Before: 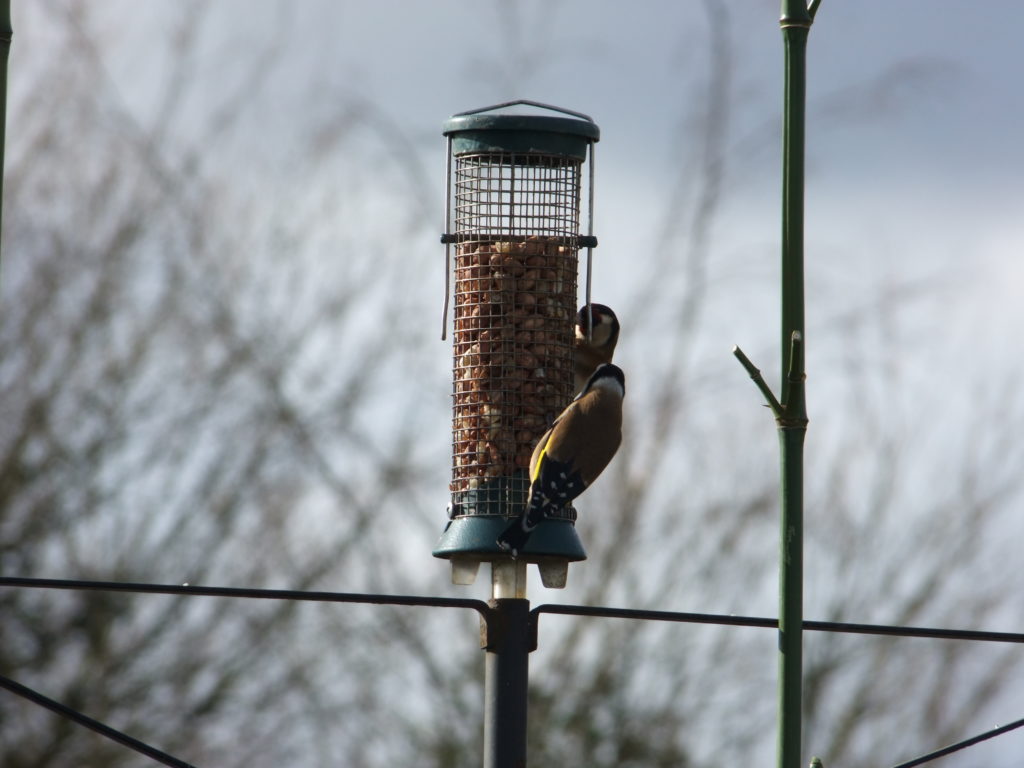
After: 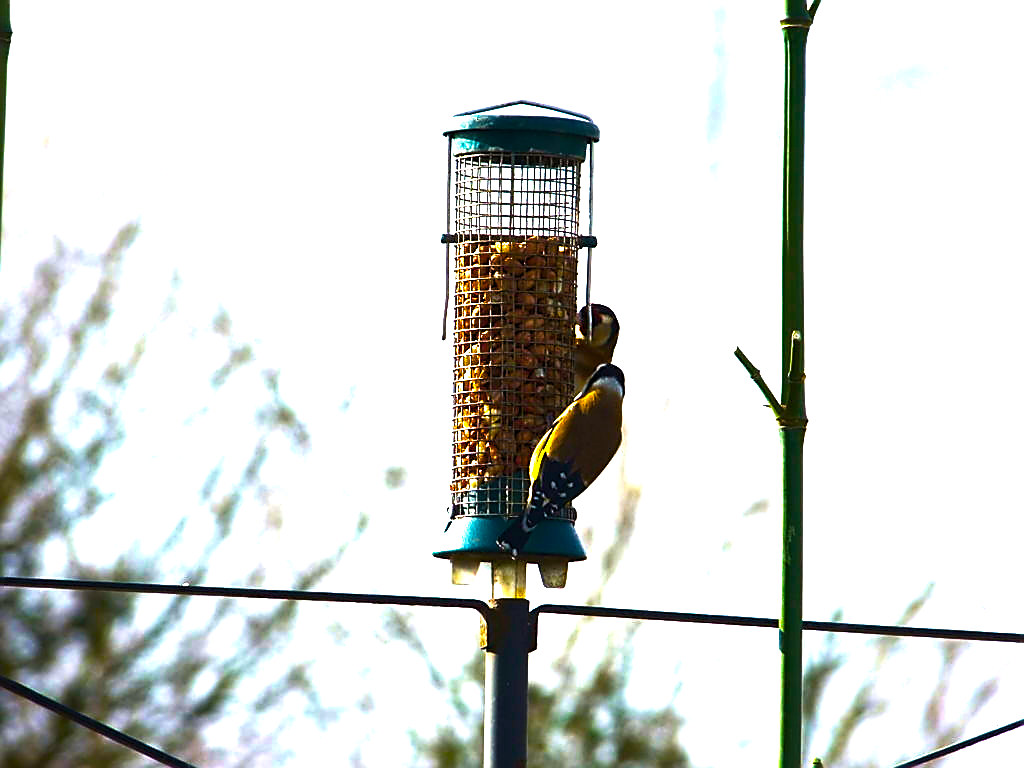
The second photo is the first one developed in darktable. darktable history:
sharpen: radius 1.4, amount 1.25, threshold 0.7
velvia: strength 15%
color balance rgb: linear chroma grading › global chroma 20%, perceptual saturation grading › global saturation 65%, perceptual saturation grading › highlights 60%, perceptual saturation grading › mid-tones 50%, perceptual saturation grading › shadows 50%, perceptual brilliance grading › global brilliance 30%, perceptual brilliance grading › highlights 50%, perceptual brilliance grading › mid-tones 50%, perceptual brilliance grading › shadows -22%, global vibrance 20%
